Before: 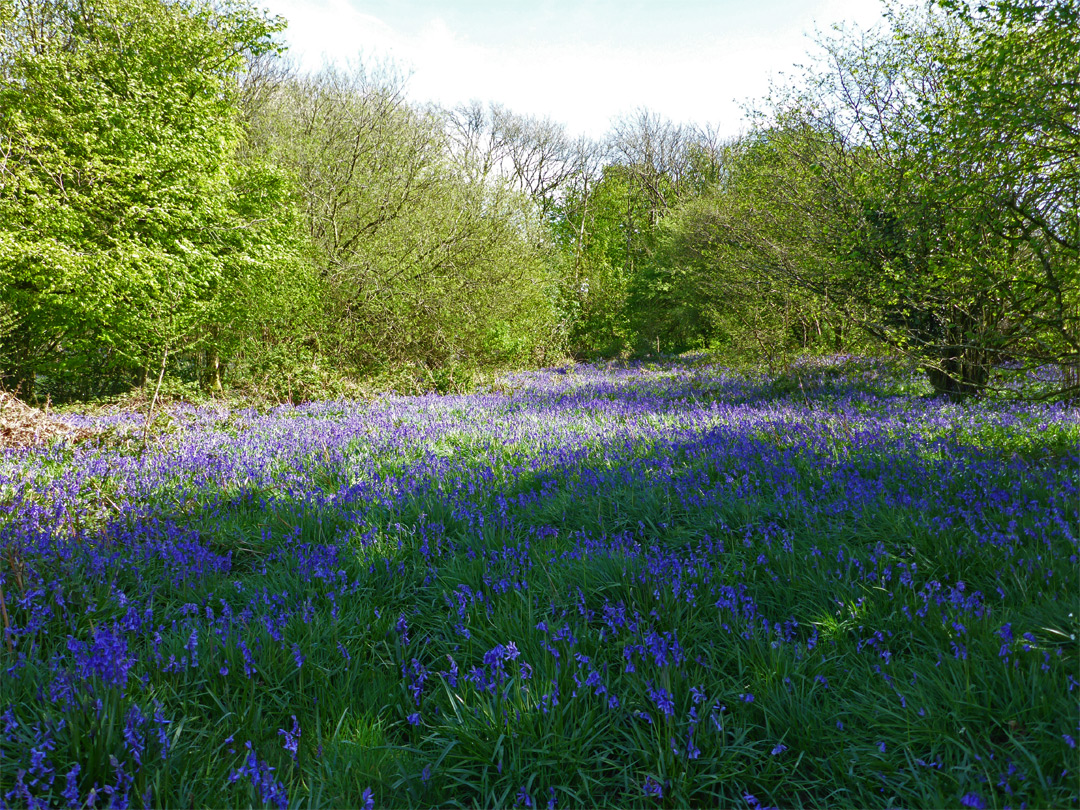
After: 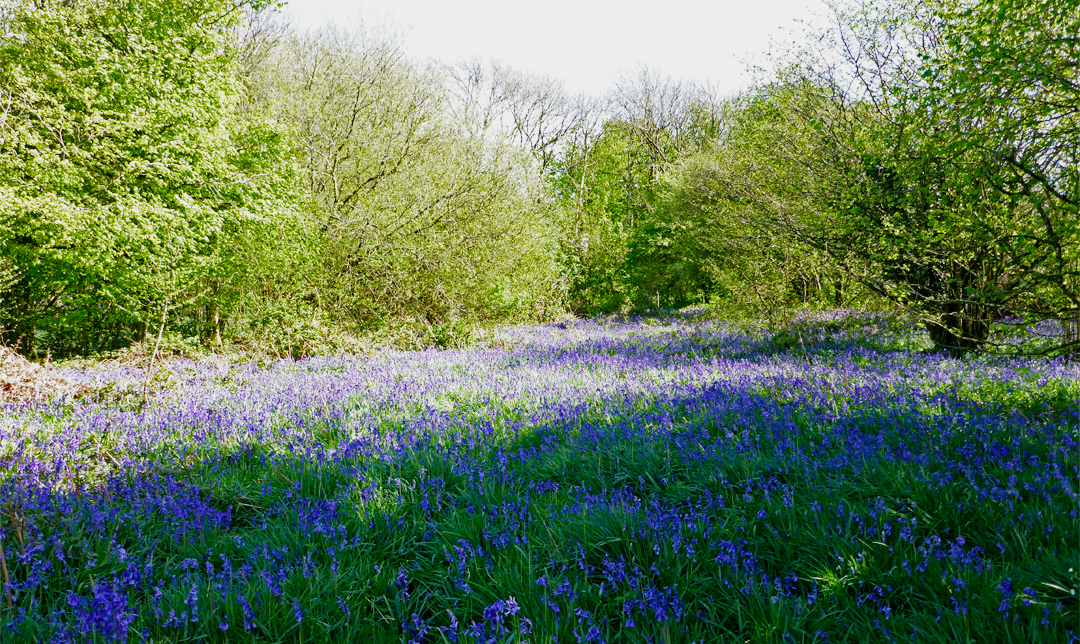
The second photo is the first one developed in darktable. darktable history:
crop and rotate: top 5.66%, bottom 14.763%
tone equalizer: -8 EV -0.784 EV, -7 EV -0.704 EV, -6 EV -0.575 EV, -5 EV -0.423 EV, -3 EV 0.395 EV, -2 EV 0.6 EV, -1 EV 0.685 EV, +0 EV 0.747 EV, smoothing diameter 24.99%, edges refinement/feathering 6.26, preserve details guided filter
filmic rgb: black relative exposure -7.65 EV, white relative exposure 4.56 EV, threshold 2.99 EV, hardness 3.61, contrast 1.058, preserve chrominance no, color science v4 (2020), contrast in shadows soft, contrast in highlights soft, enable highlight reconstruction true
color zones: curves: ch0 [(0, 0.5) (0.143, 0.5) (0.286, 0.5) (0.429, 0.5) (0.571, 0.5) (0.714, 0.476) (0.857, 0.5) (1, 0.5)]; ch2 [(0, 0.5) (0.143, 0.5) (0.286, 0.5) (0.429, 0.5) (0.571, 0.5) (0.714, 0.487) (0.857, 0.5) (1, 0.5)]
